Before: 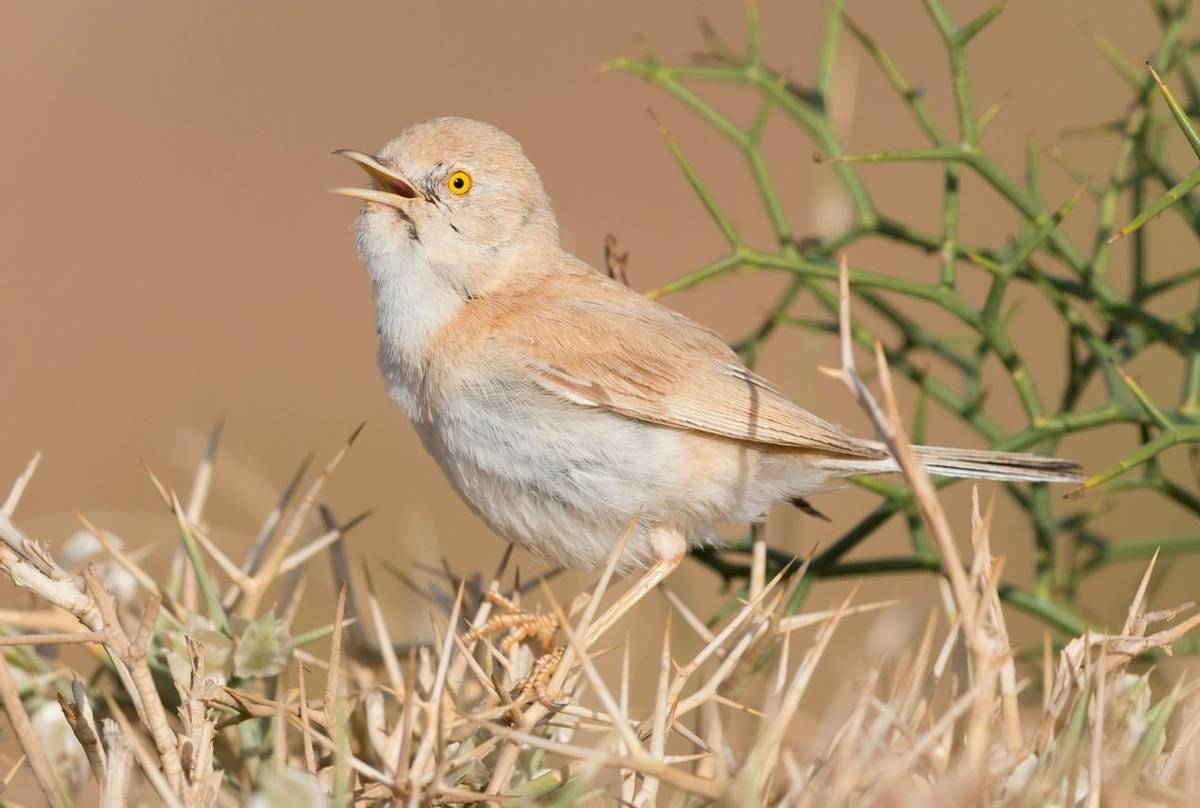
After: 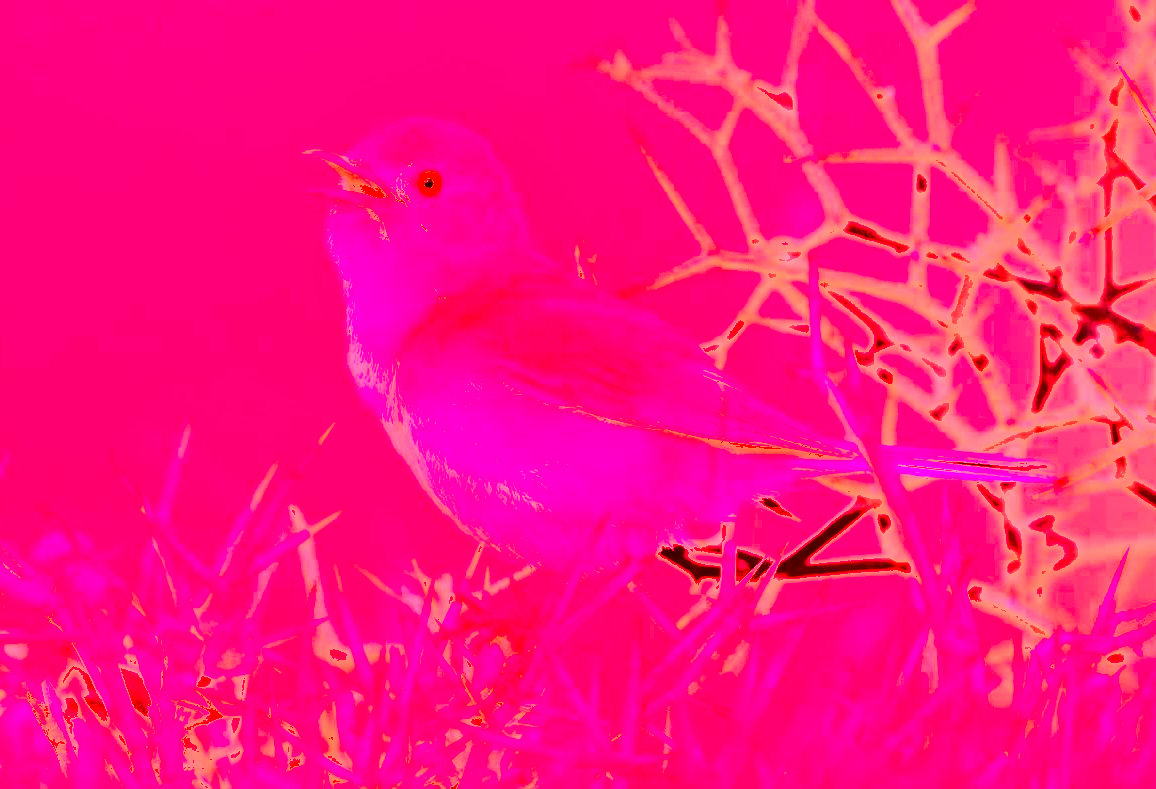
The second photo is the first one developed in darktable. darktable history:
exposure: black level correction -0.002, exposure 0.54 EV, compensate highlight preservation false
tone equalizer: on, module defaults
white balance: red 4.26, blue 1.802
shadows and highlights: shadows 37.27, highlights -28.18, soften with gaussian
crop and rotate: left 2.536%, right 1.107%, bottom 2.246%
